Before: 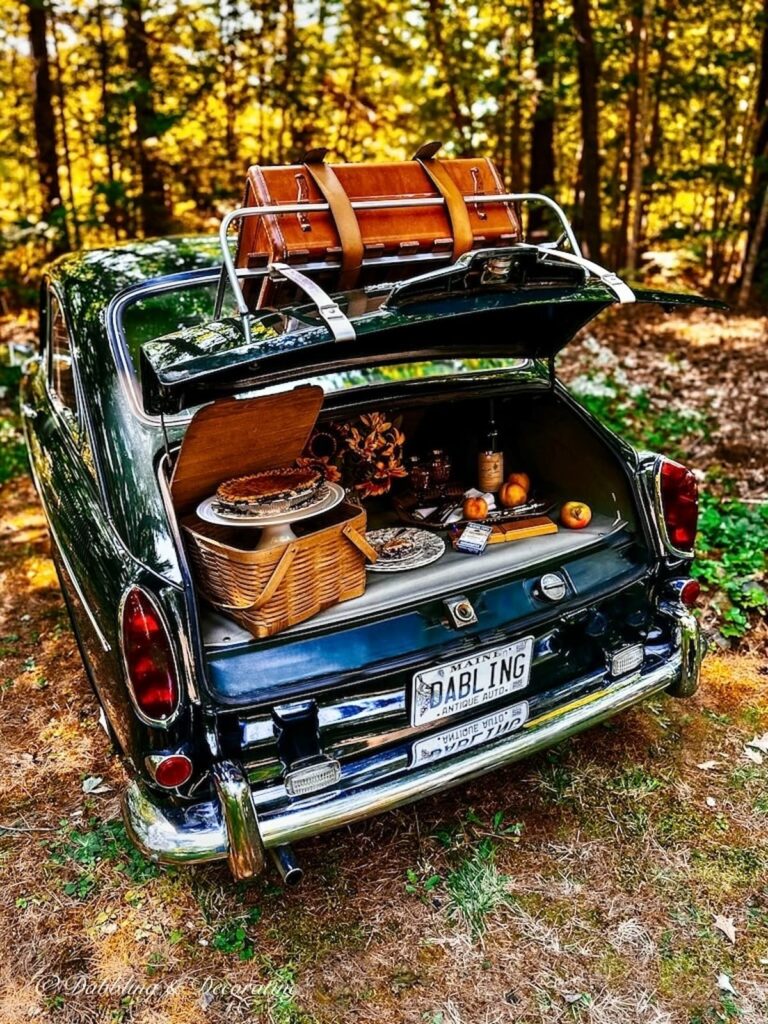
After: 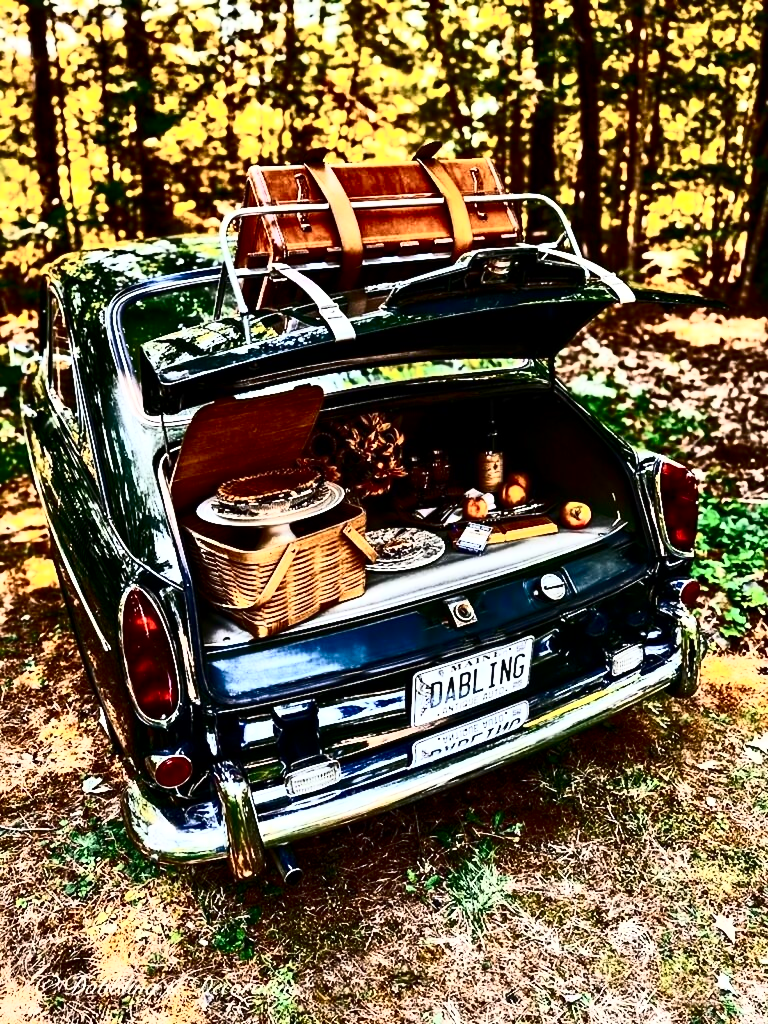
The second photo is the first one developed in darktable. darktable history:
local contrast: mode bilateral grid, contrast 20, coarseness 50, detail 119%, midtone range 0.2
contrast brightness saturation: contrast 0.926, brightness 0.203
